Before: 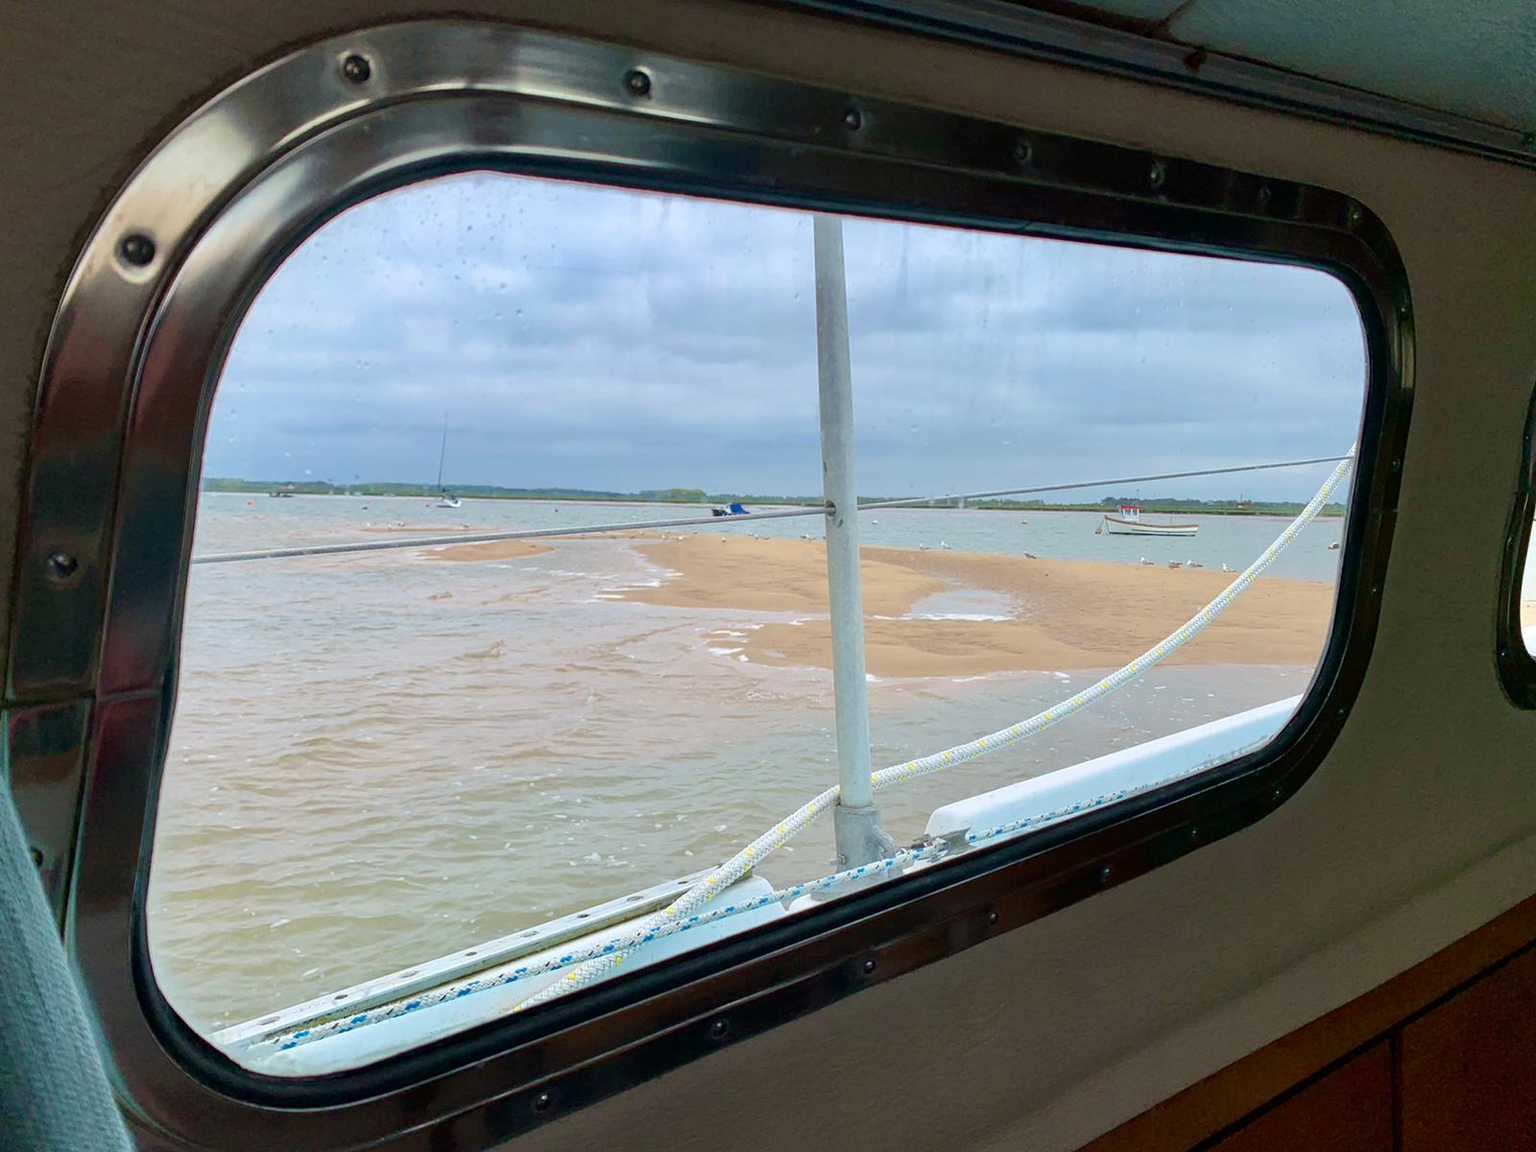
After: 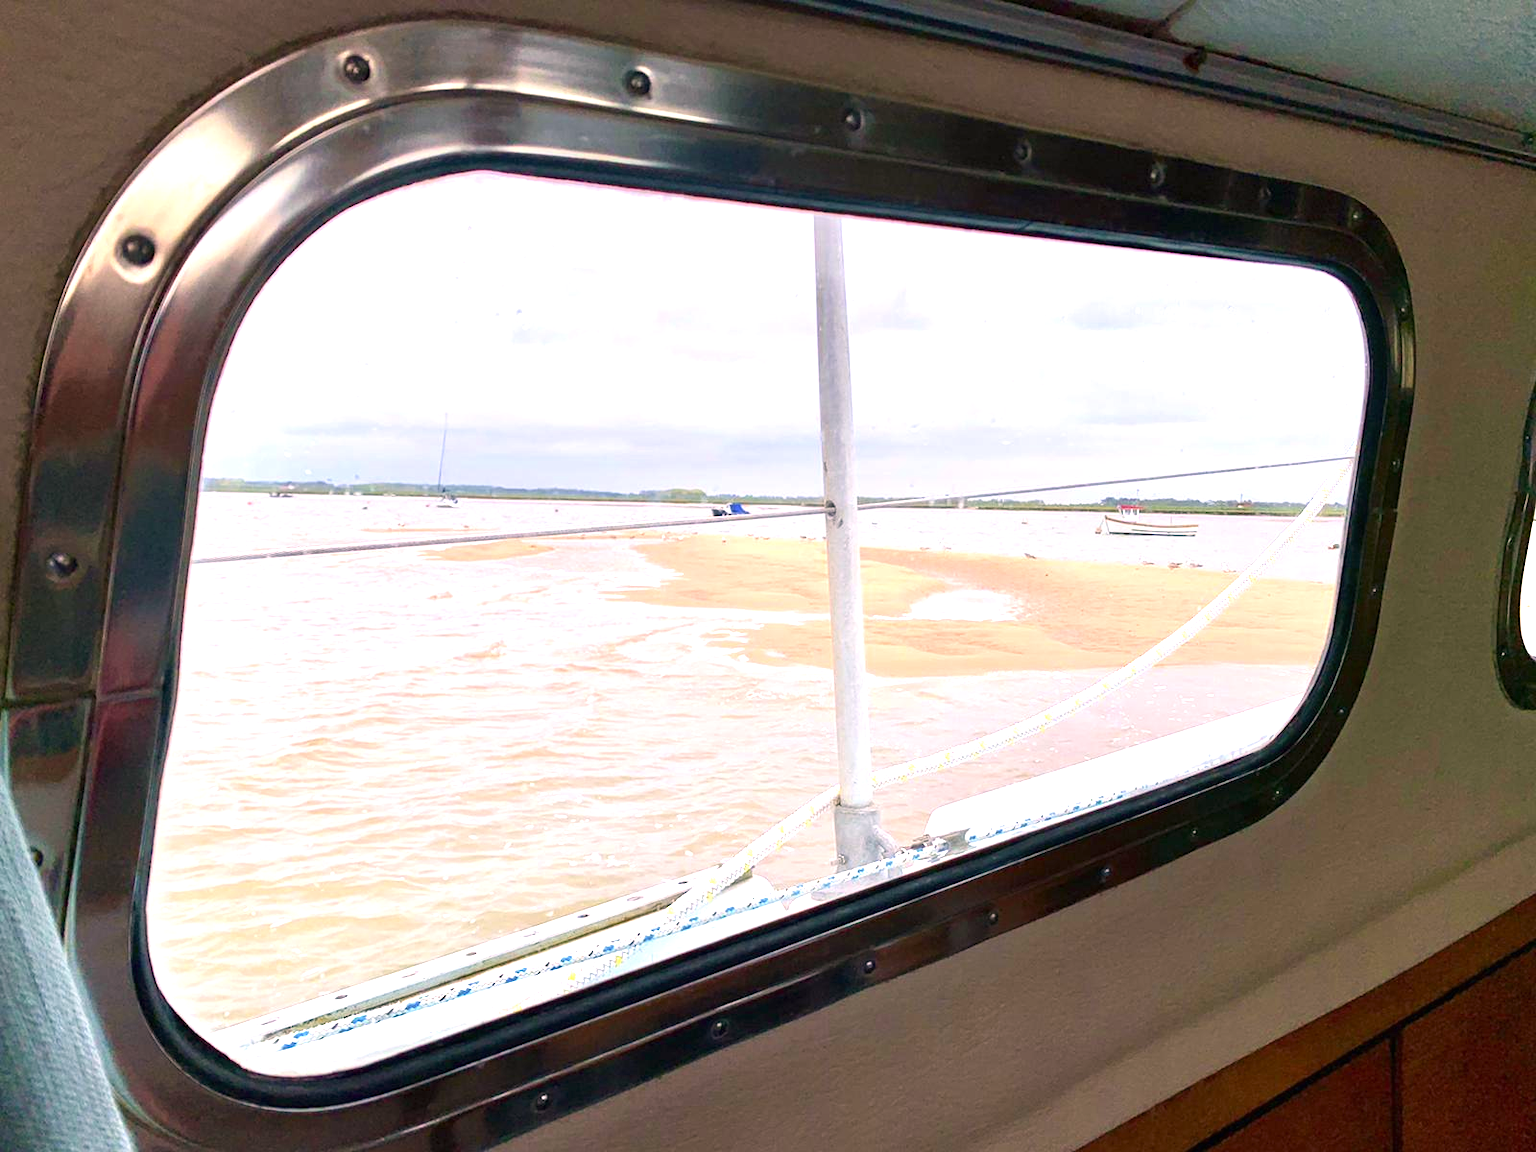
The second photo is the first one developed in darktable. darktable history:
white balance: emerald 1
color correction: highlights a* 14.52, highlights b* 4.84
exposure: black level correction 0, exposure 1.1 EV, compensate exposure bias true, compensate highlight preservation false
